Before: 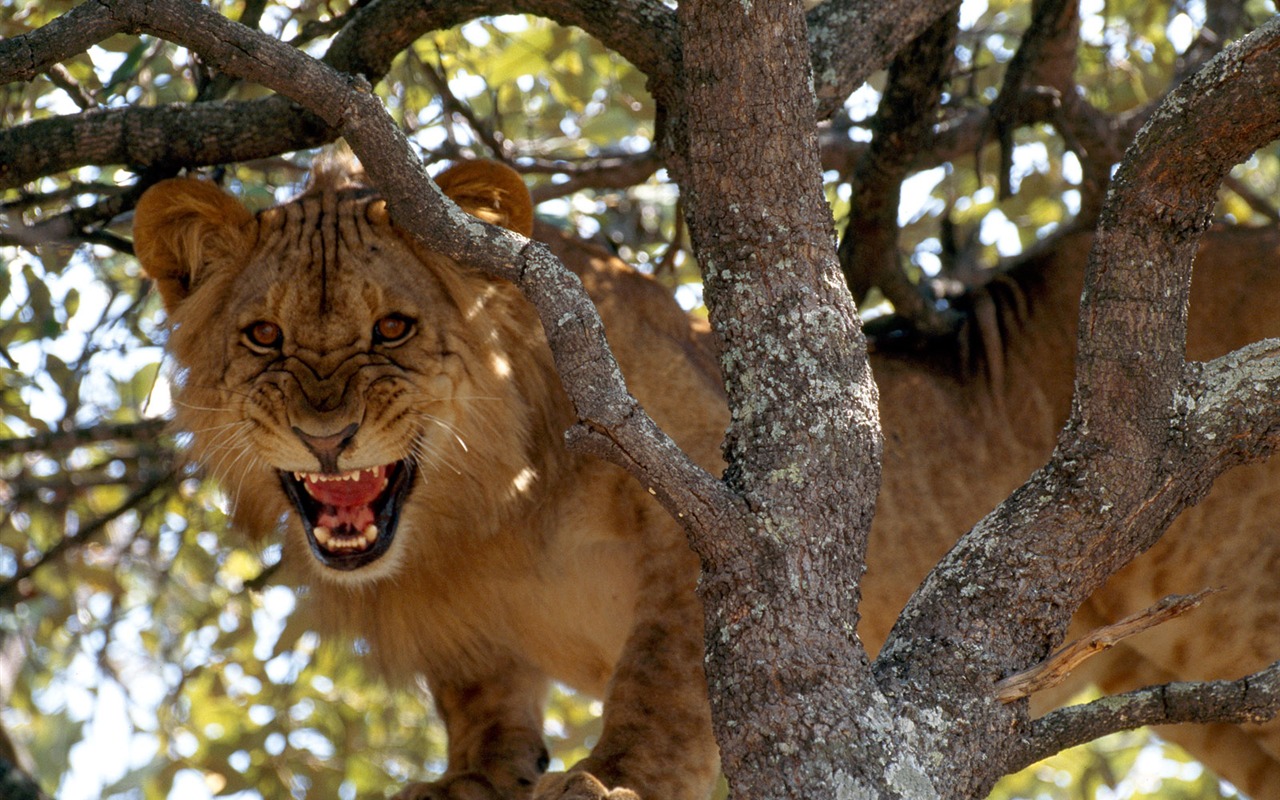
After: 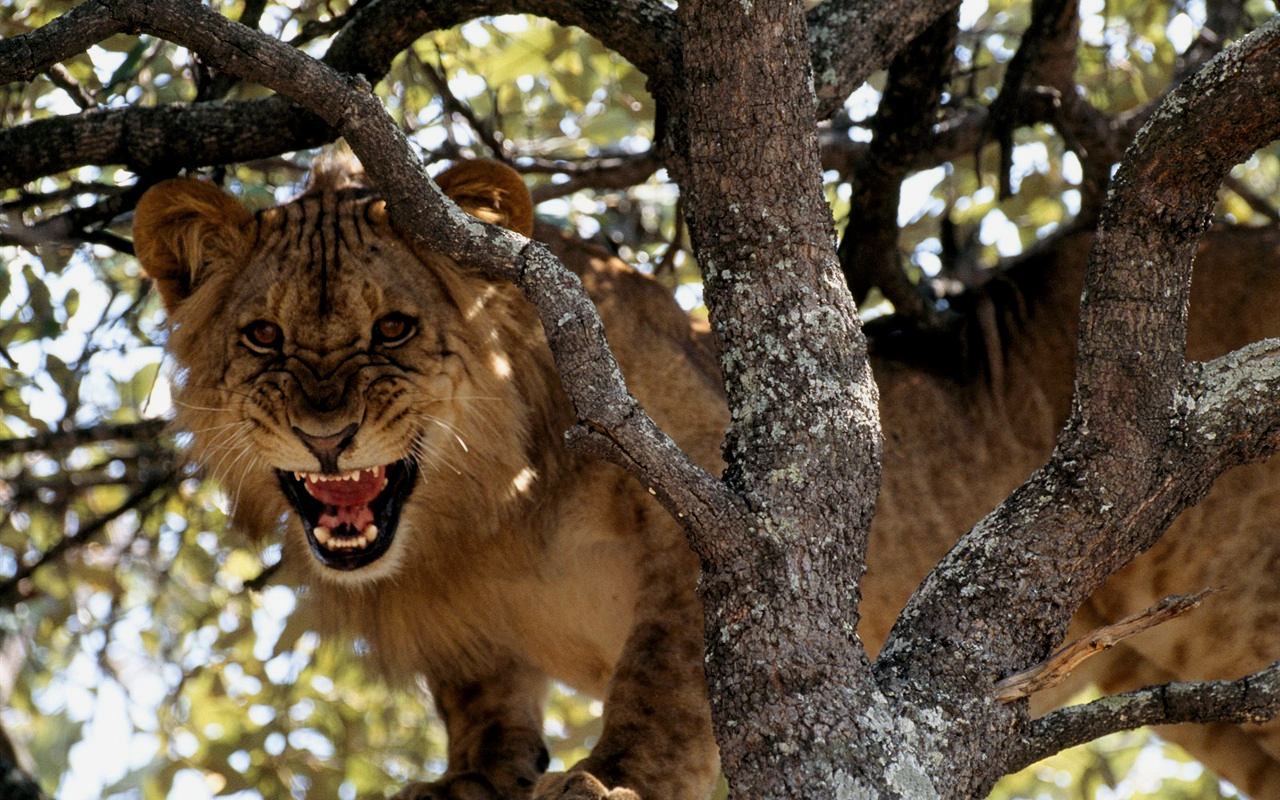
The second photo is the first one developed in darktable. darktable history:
filmic rgb: black relative exposure -16 EV, white relative exposure 5.25 EV, hardness 5.89, contrast 1.253, add noise in highlights 0.001, preserve chrominance luminance Y, color science v3 (2019), use custom middle-gray values true, contrast in highlights soft
